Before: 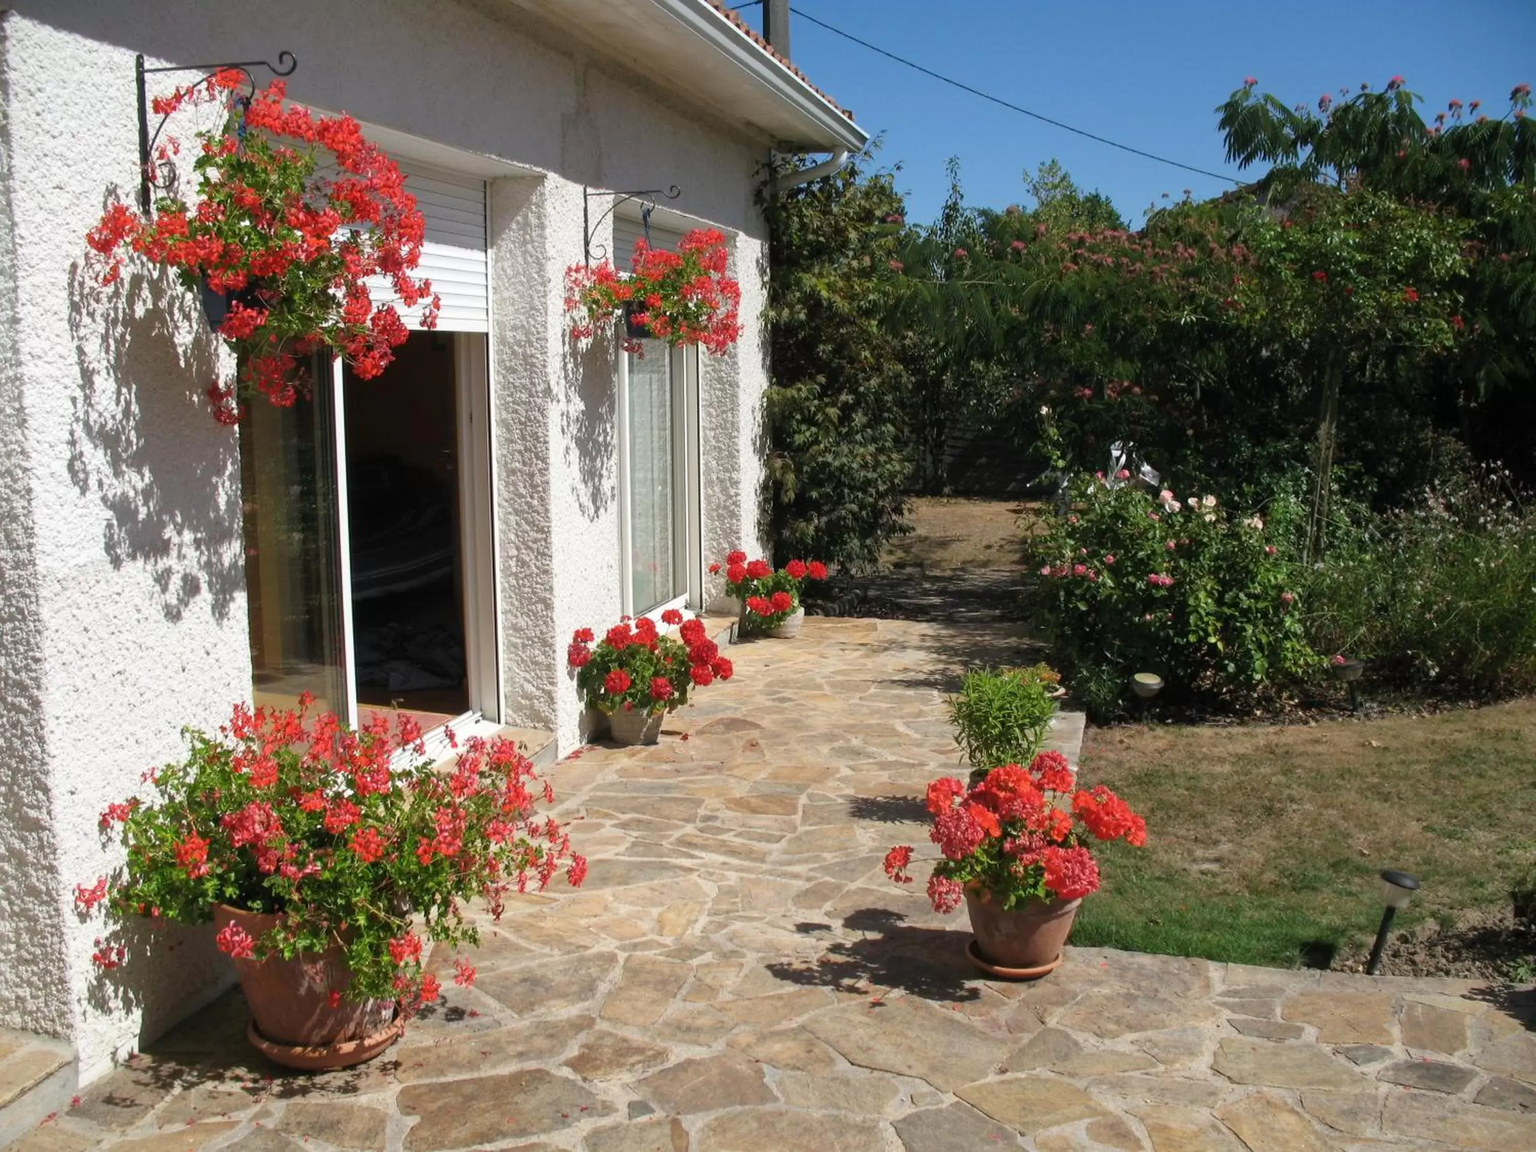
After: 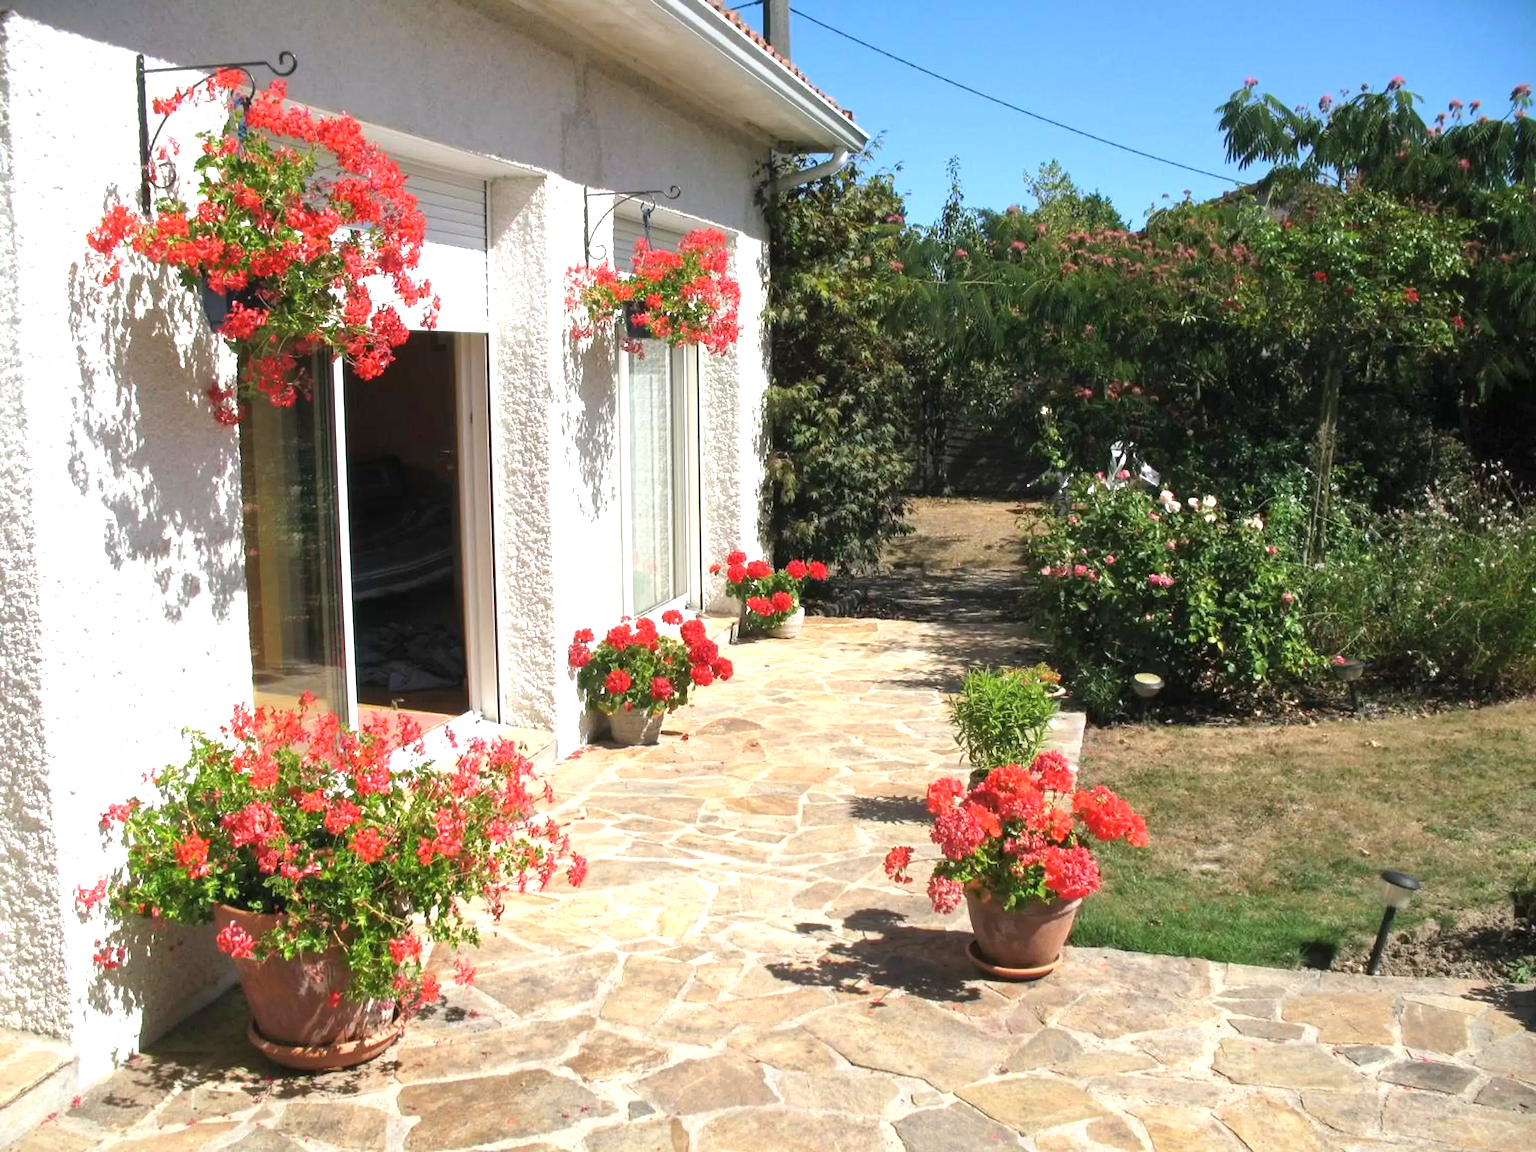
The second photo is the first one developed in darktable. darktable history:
exposure: black level correction 0, exposure 1.025 EV, compensate exposure bias true, compensate highlight preservation false
